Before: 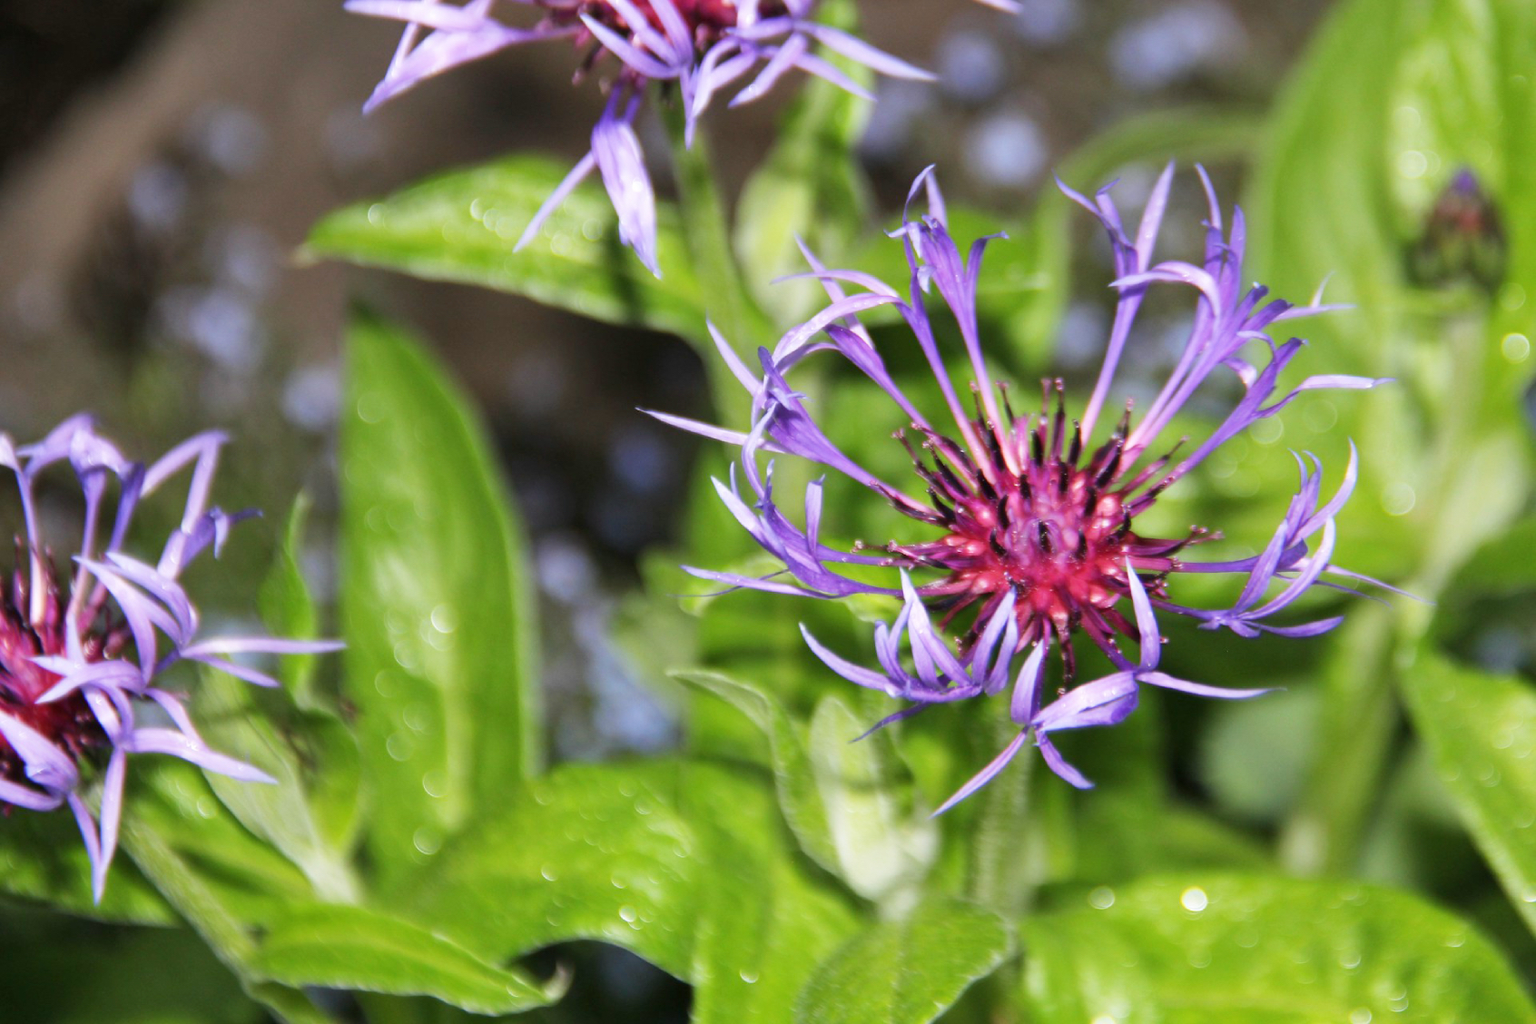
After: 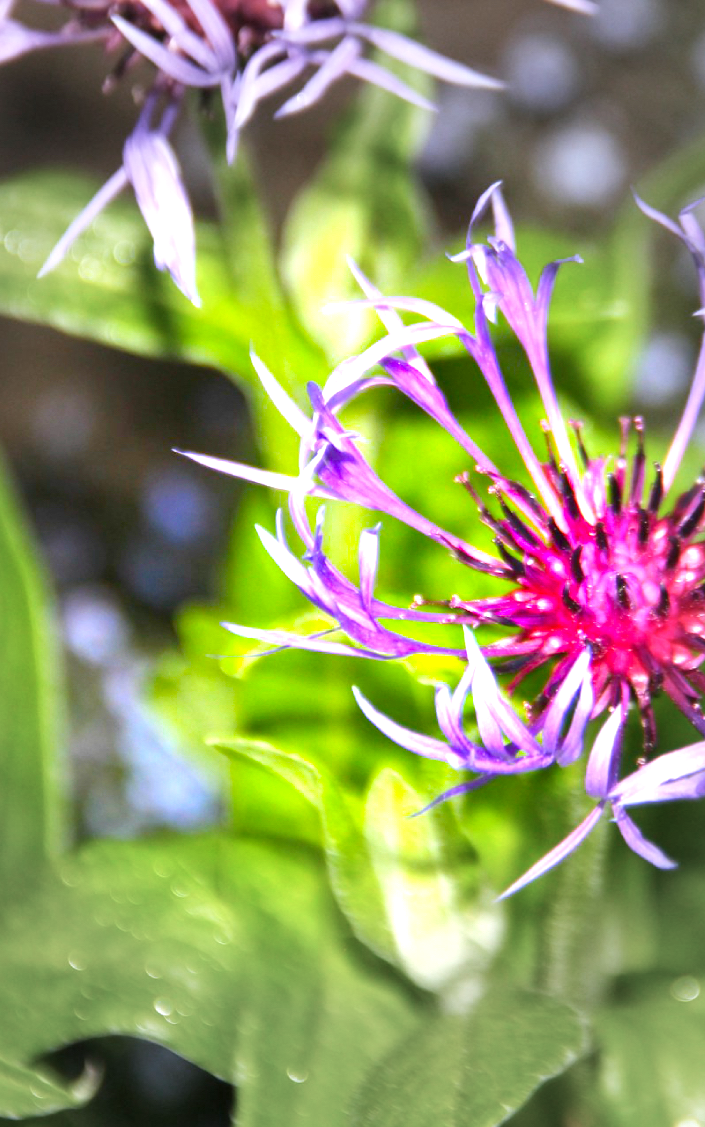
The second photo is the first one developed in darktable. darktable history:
vignetting: fall-off start 40%, fall-off radius 40%
exposure: black level correction 0, exposure 1.2 EV, compensate highlight preservation false
color balance rgb: perceptual saturation grading › global saturation 30%, global vibrance 30%
local contrast: mode bilateral grid, contrast 10, coarseness 25, detail 110%, midtone range 0.2
crop: left 31.229%, right 27.105%
